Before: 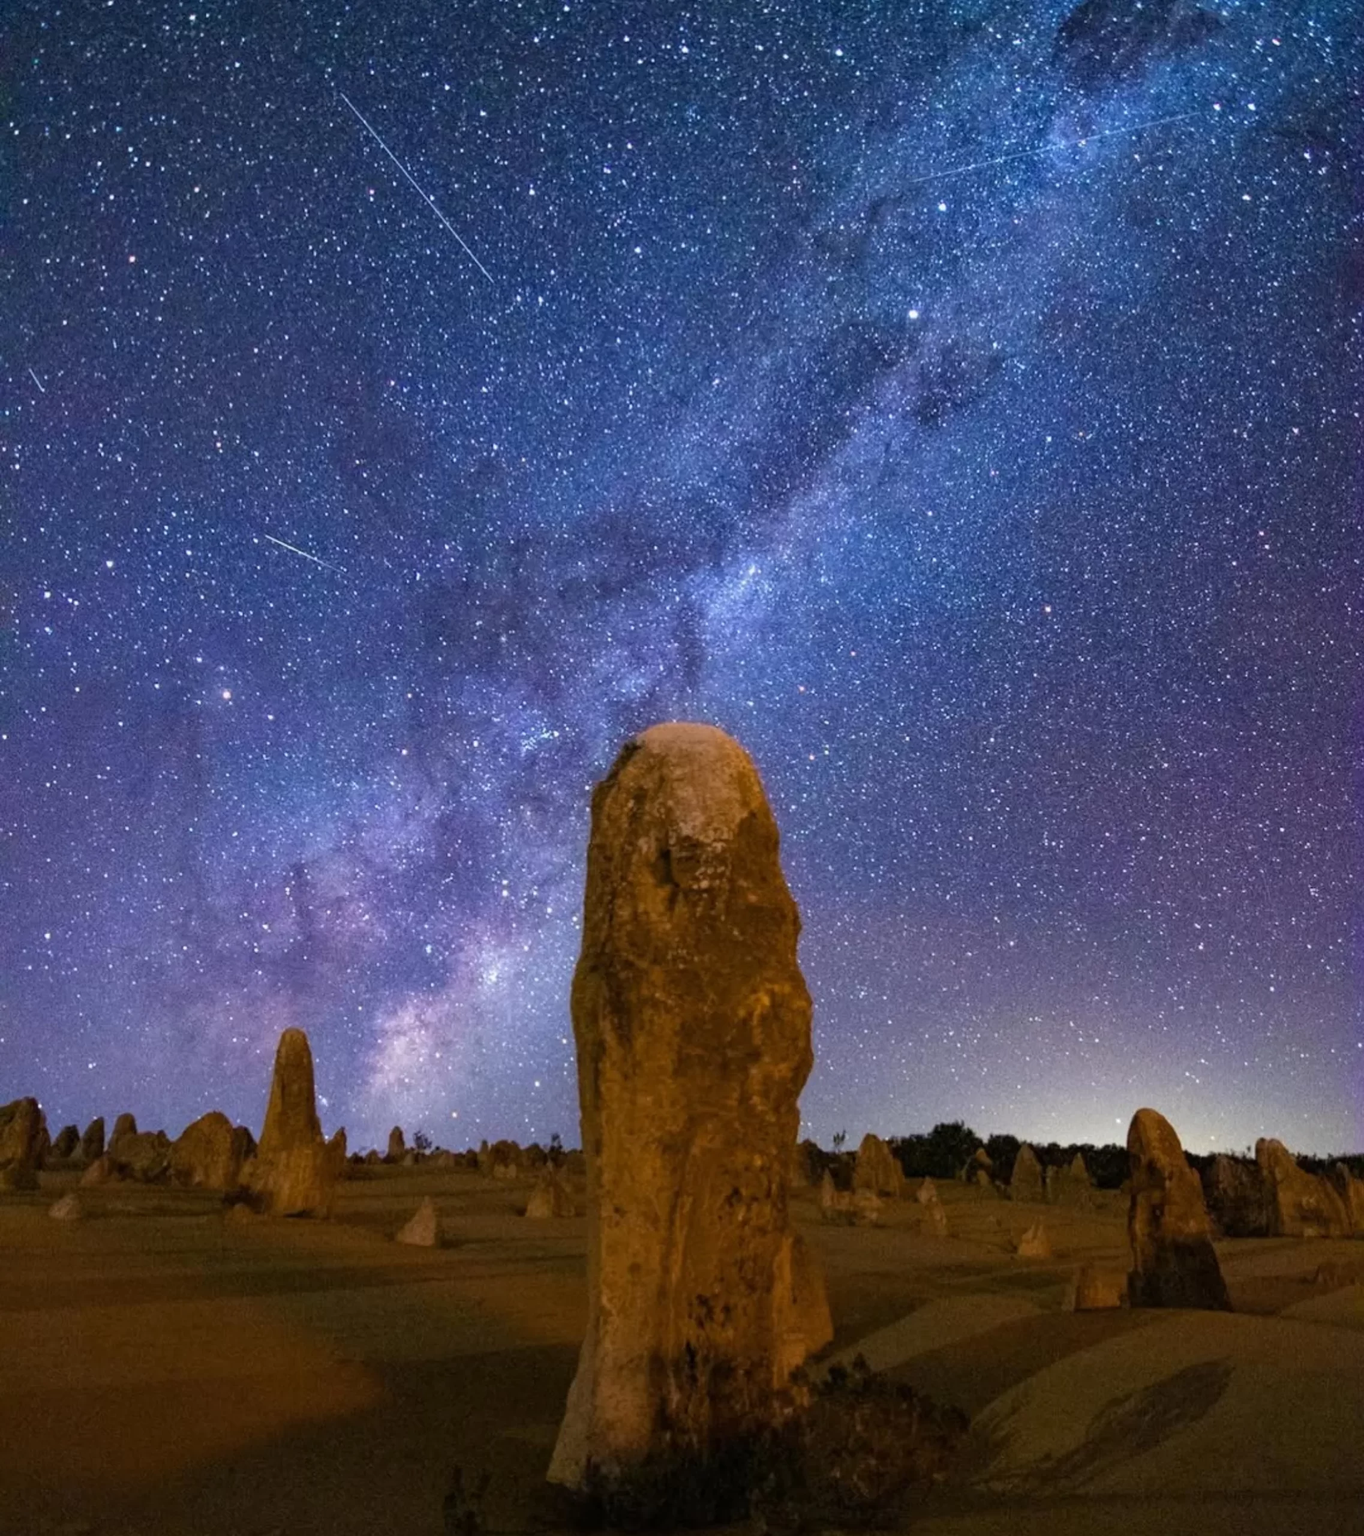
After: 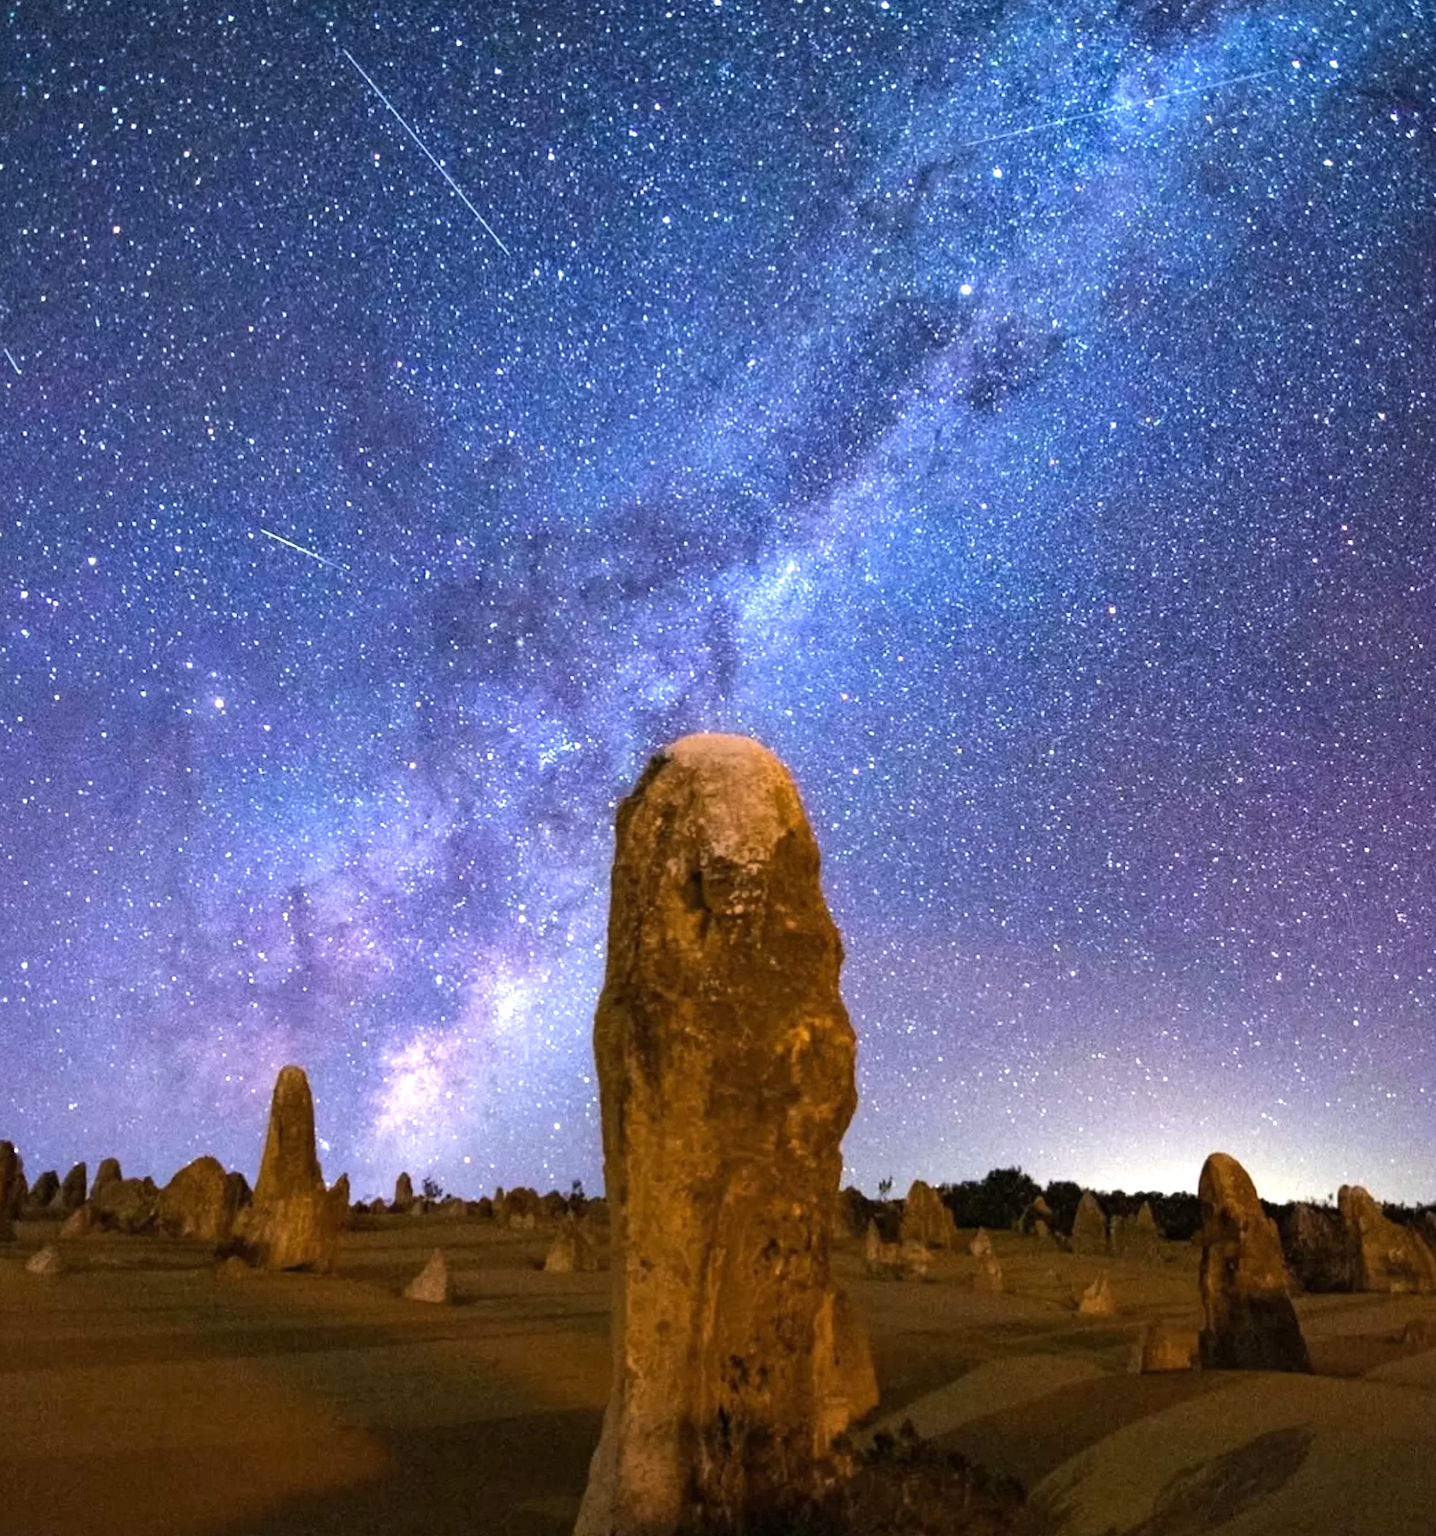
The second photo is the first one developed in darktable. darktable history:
tone equalizer: -8 EV -0.425 EV, -7 EV -0.383 EV, -6 EV -0.304 EV, -5 EV -0.245 EV, -3 EV 0.238 EV, -2 EV 0.353 EV, -1 EV 0.388 EV, +0 EV 0.391 EV, edges refinement/feathering 500, mask exposure compensation -1.57 EV, preserve details no
crop: left 1.876%, top 3.133%, right 1.235%, bottom 4.846%
exposure: exposure 0.603 EV, compensate highlight preservation false
